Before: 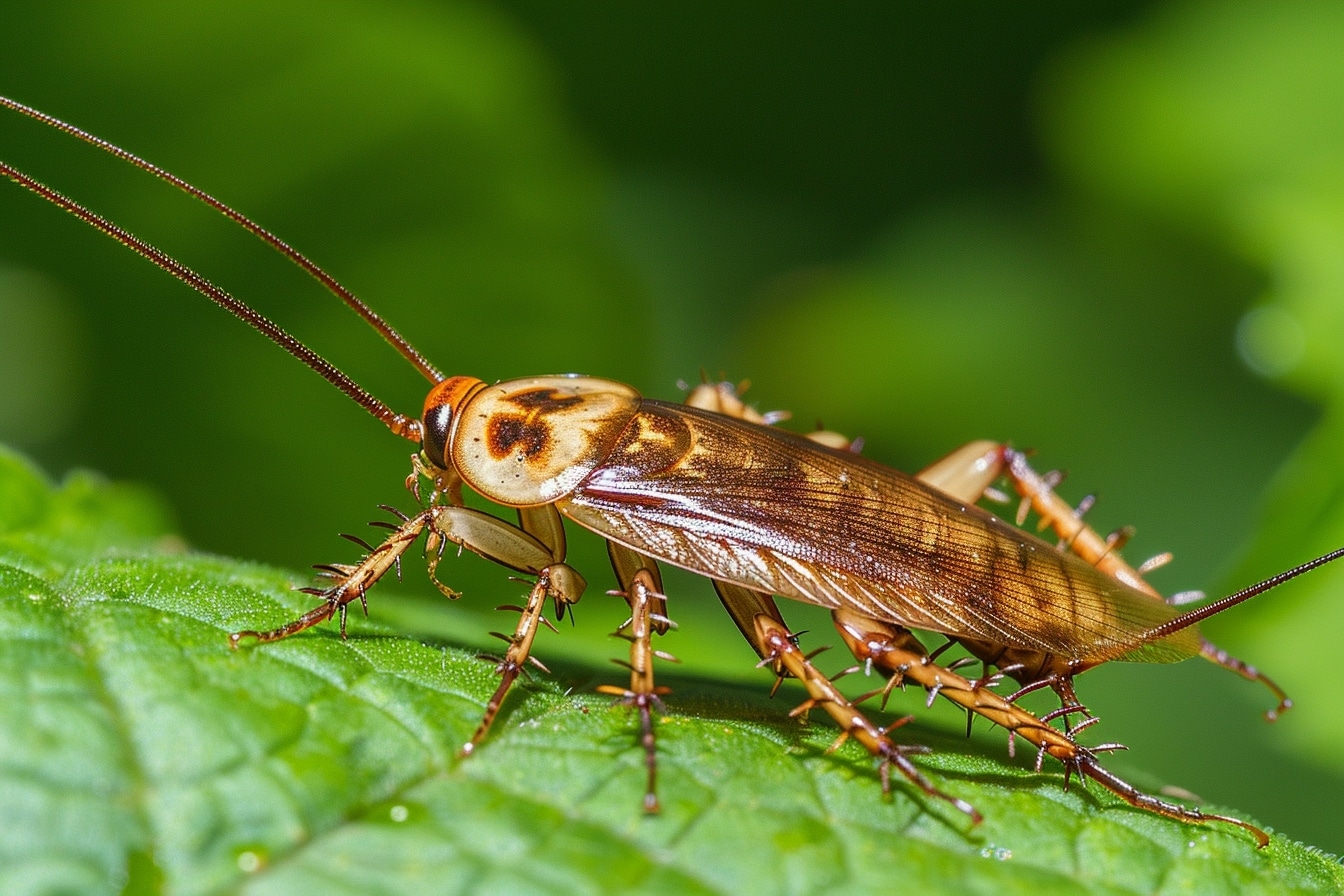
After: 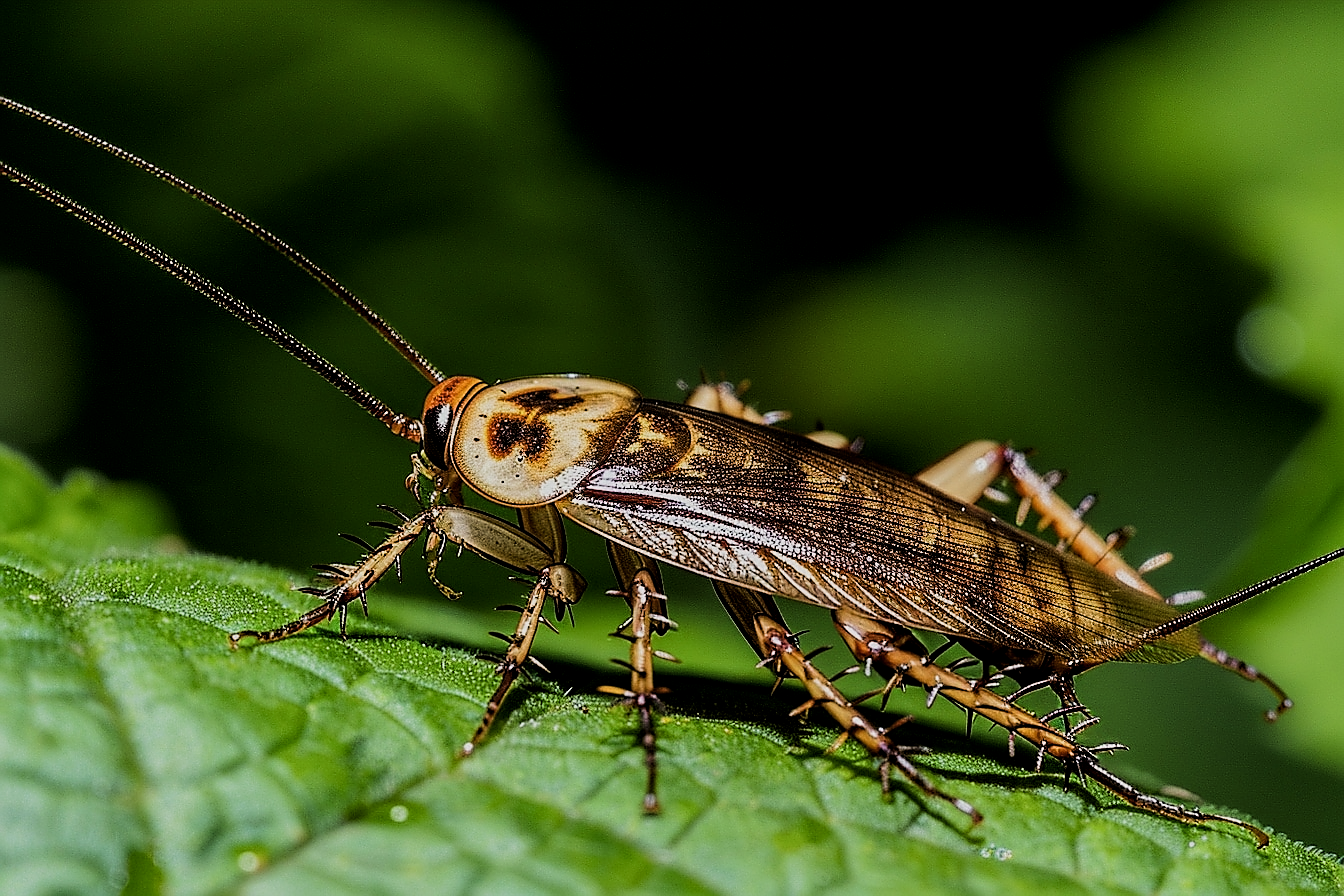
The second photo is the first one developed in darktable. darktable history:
filmic rgb: black relative exposure -5 EV, hardness 2.88, contrast 1.3, highlights saturation mix -30%
local contrast: highlights 100%, shadows 100%, detail 120%, midtone range 0.2
exposure: black level correction 0, exposure -0.766 EV, compensate highlight preservation false
tone equalizer: -8 EV -0.417 EV, -7 EV -0.389 EV, -6 EV -0.333 EV, -5 EV -0.222 EV, -3 EV 0.222 EV, -2 EV 0.333 EV, -1 EV 0.389 EV, +0 EV 0.417 EV, edges refinement/feathering 500, mask exposure compensation -1.25 EV, preserve details no
sharpen: radius 1.4, amount 1.25, threshold 0.7
